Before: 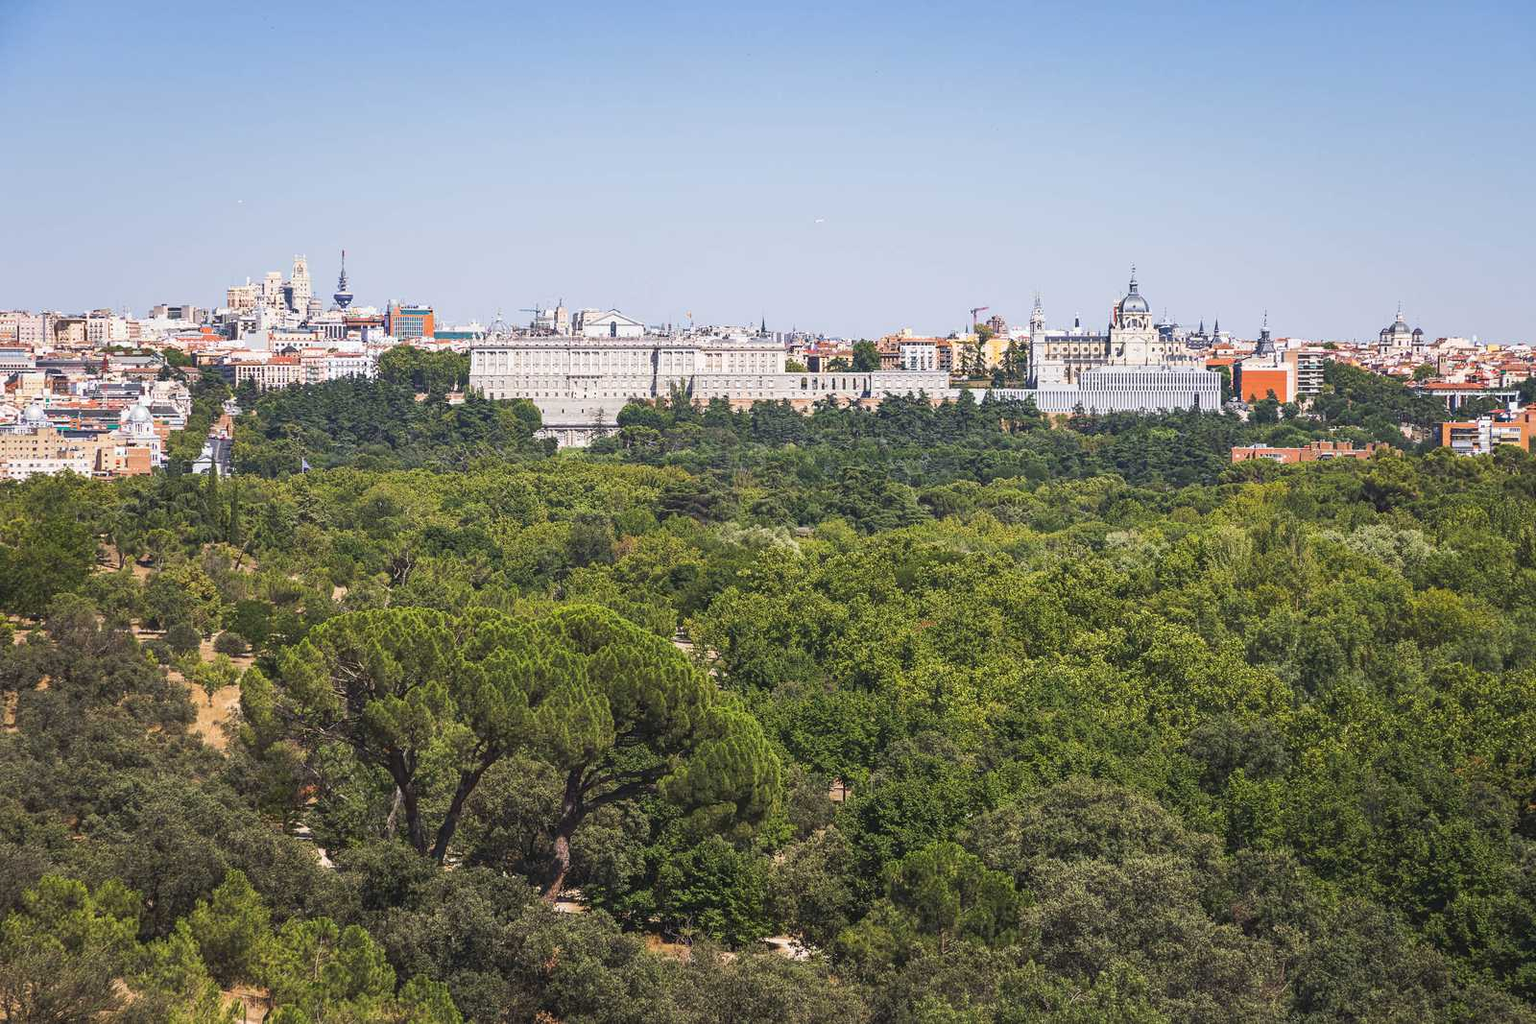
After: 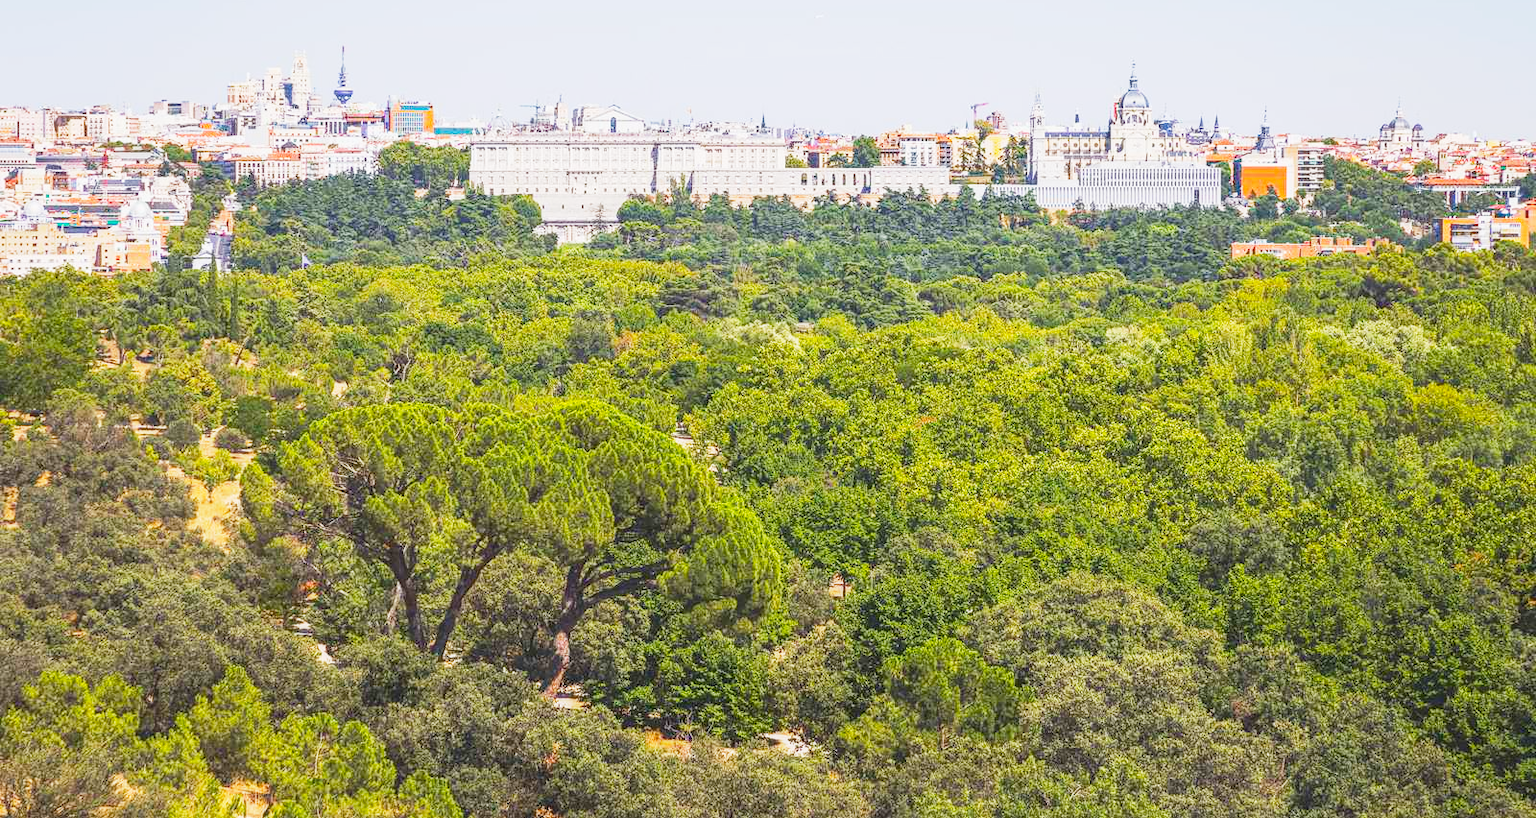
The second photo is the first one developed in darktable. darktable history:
color balance rgb: perceptual saturation grading › global saturation 25%, perceptual brilliance grading › mid-tones 10%, perceptual brilliance grading › shadows 15%, global vibrance 20%
exposure: exposure 0.493 EV, compensate highlight preservation false
base curve: curves: ch0 [(0, 0) (0.088, 0.125) (0.176, 0.251) (0.354, 0.501) (0.613, 0.749) (1, 0.877)], preserve colors none
crop and rotate: top 19.998%
local contrast: detail 110%
white balance: emerald 1
